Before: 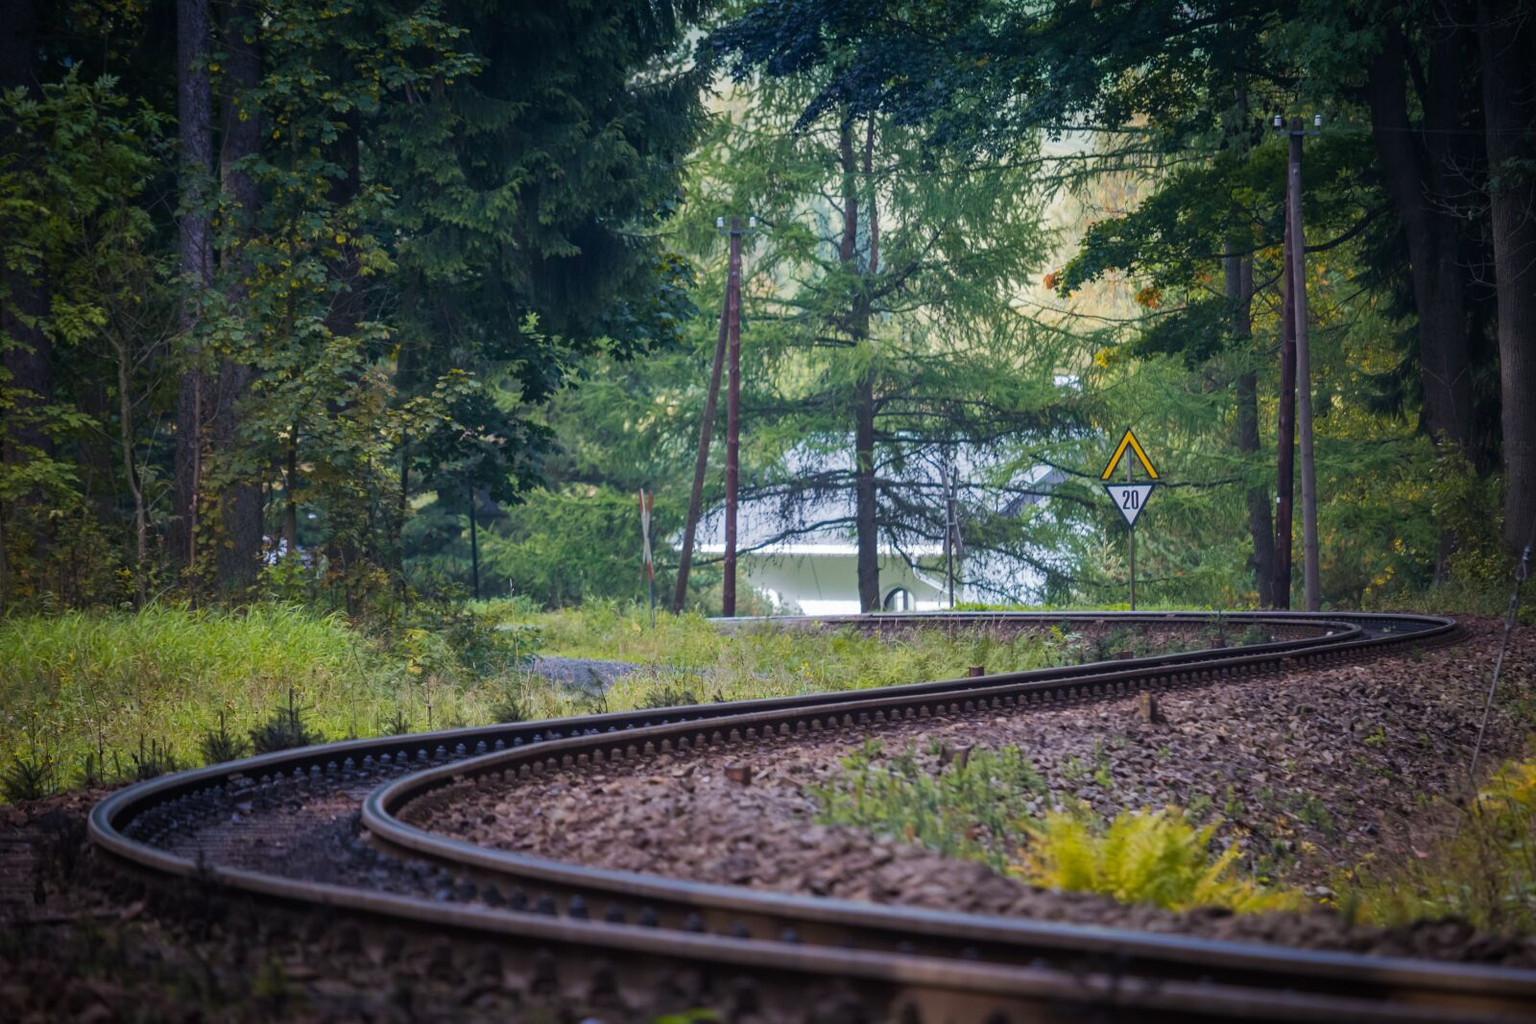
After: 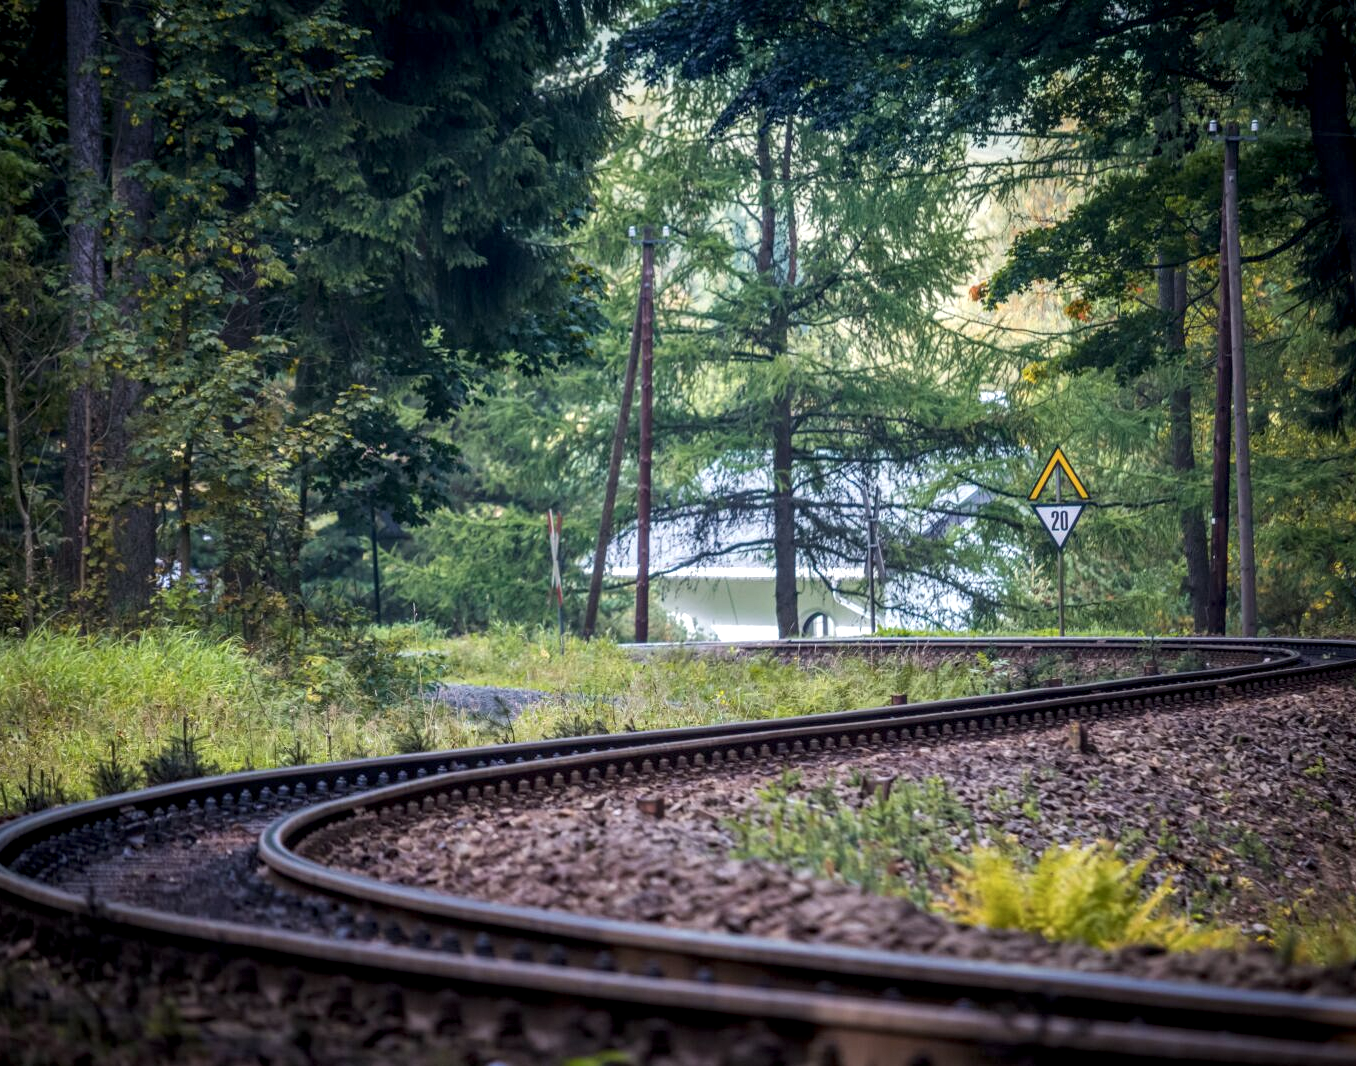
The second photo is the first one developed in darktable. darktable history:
local contrast: detail 150%
crop: left 7.414%, right 7.826%
